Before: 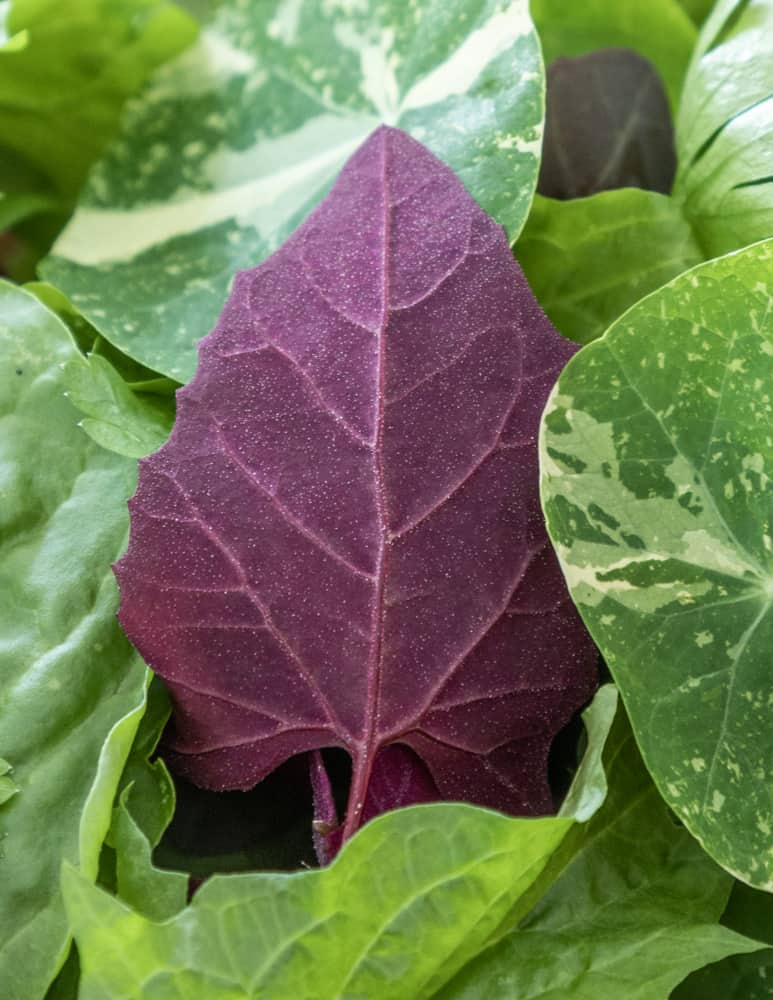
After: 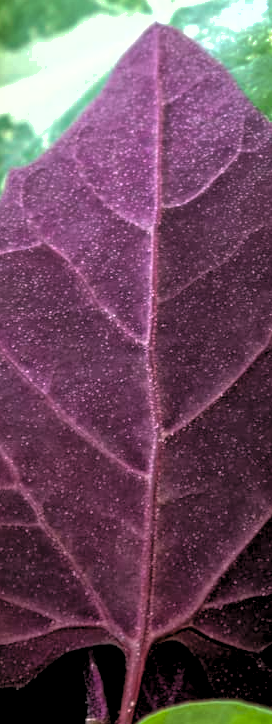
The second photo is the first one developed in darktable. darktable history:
crop and rotate: left 29.476%, top 10.214%, right 35.32%, bottom 17.333%
shadows and highlights: on, module defaults
levels: levels [0.129, 0.519, 0.867]
color balance rgb: perceptual saturation grading › global saturation 20%, global vibrance 20%
